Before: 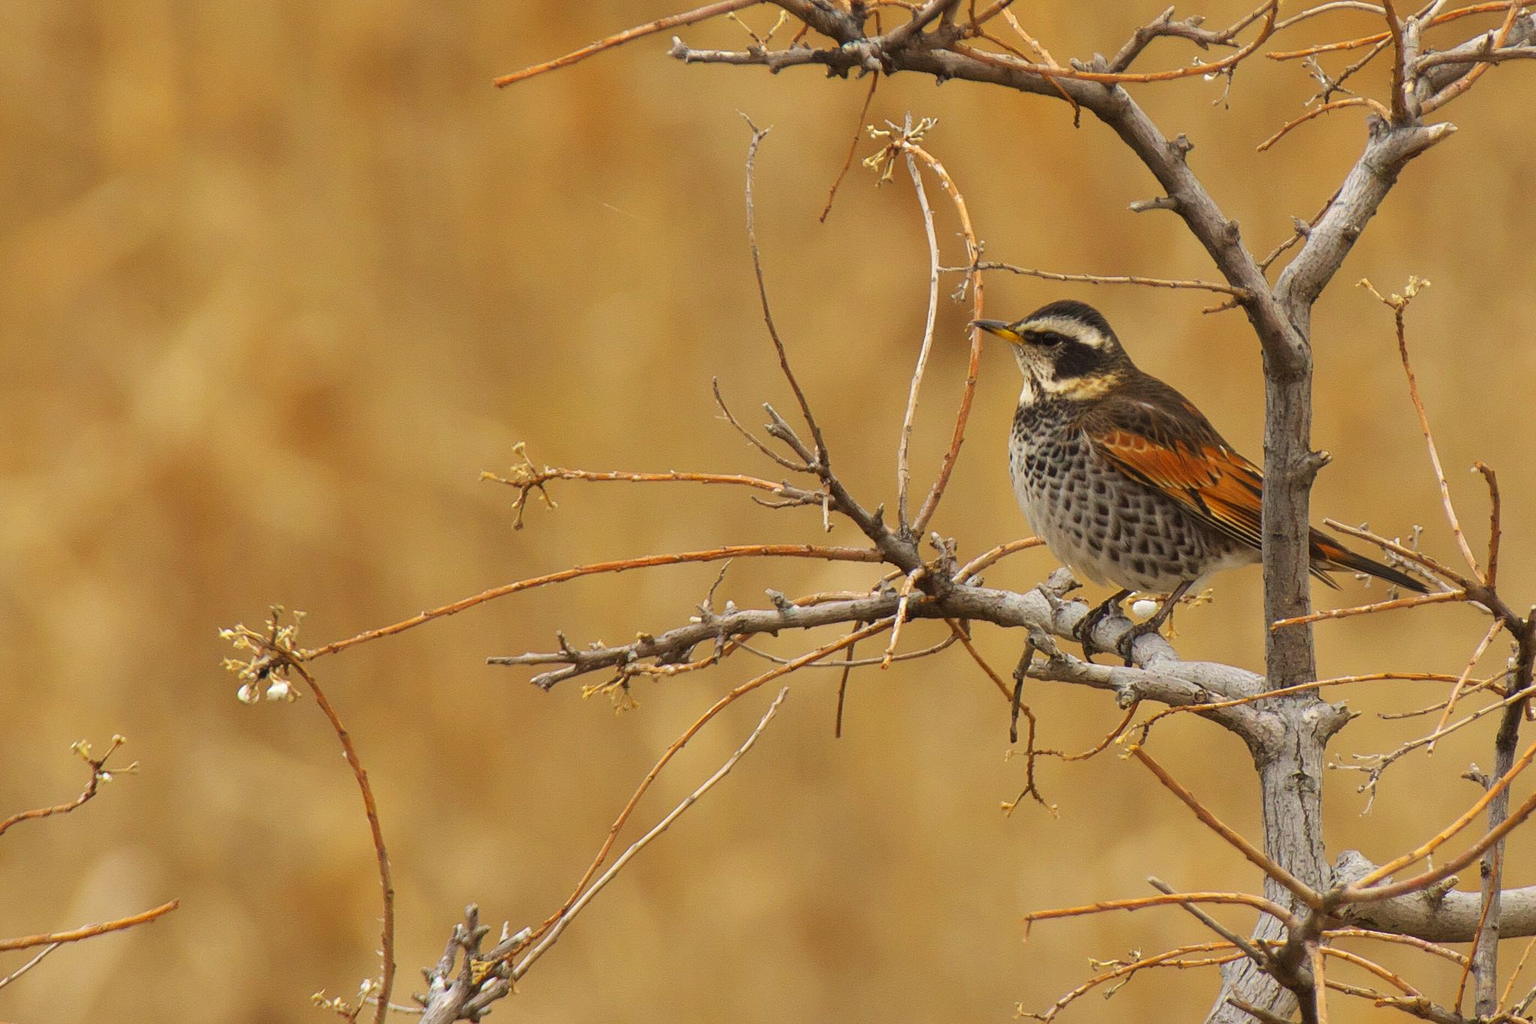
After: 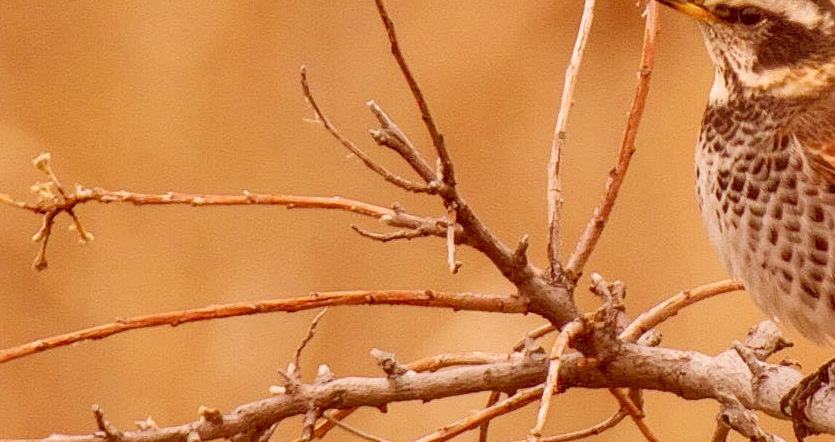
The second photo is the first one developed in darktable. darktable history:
local contrast: highlights 63%, detail 143%, midtone range 0.433
tone equalizer: -7 EV 0.164 EV, -6 EV 0.566 EV, -5 EV 1.13 EV, -4 EV 1.32 EV, -3 EV 1.17 EV, -2 EV 0.6 EV, -1 EV 0.168 EV
crop: left 31.747%, top 32.002%, right 27.473%, bottom 35.573%
color correction: highlights a* 9.06, highlights b* 9.07, shadows a* 39.96, shadows b* 39.74, saturation 0.773
filmic rgb: black relative exposure -7.65 EV, white relative exposure 4.56 EV, threshold -0.272 EV, transition 3.19 EV, structure ↔ texture 99.07%, hardness 3.61, enable highlight reconstruction true
exposure: exposure 0.476 EV, compensate highlight preservation false
shadows and highlights: shadows 37.16, highlights -27.41, soften with gaussian
